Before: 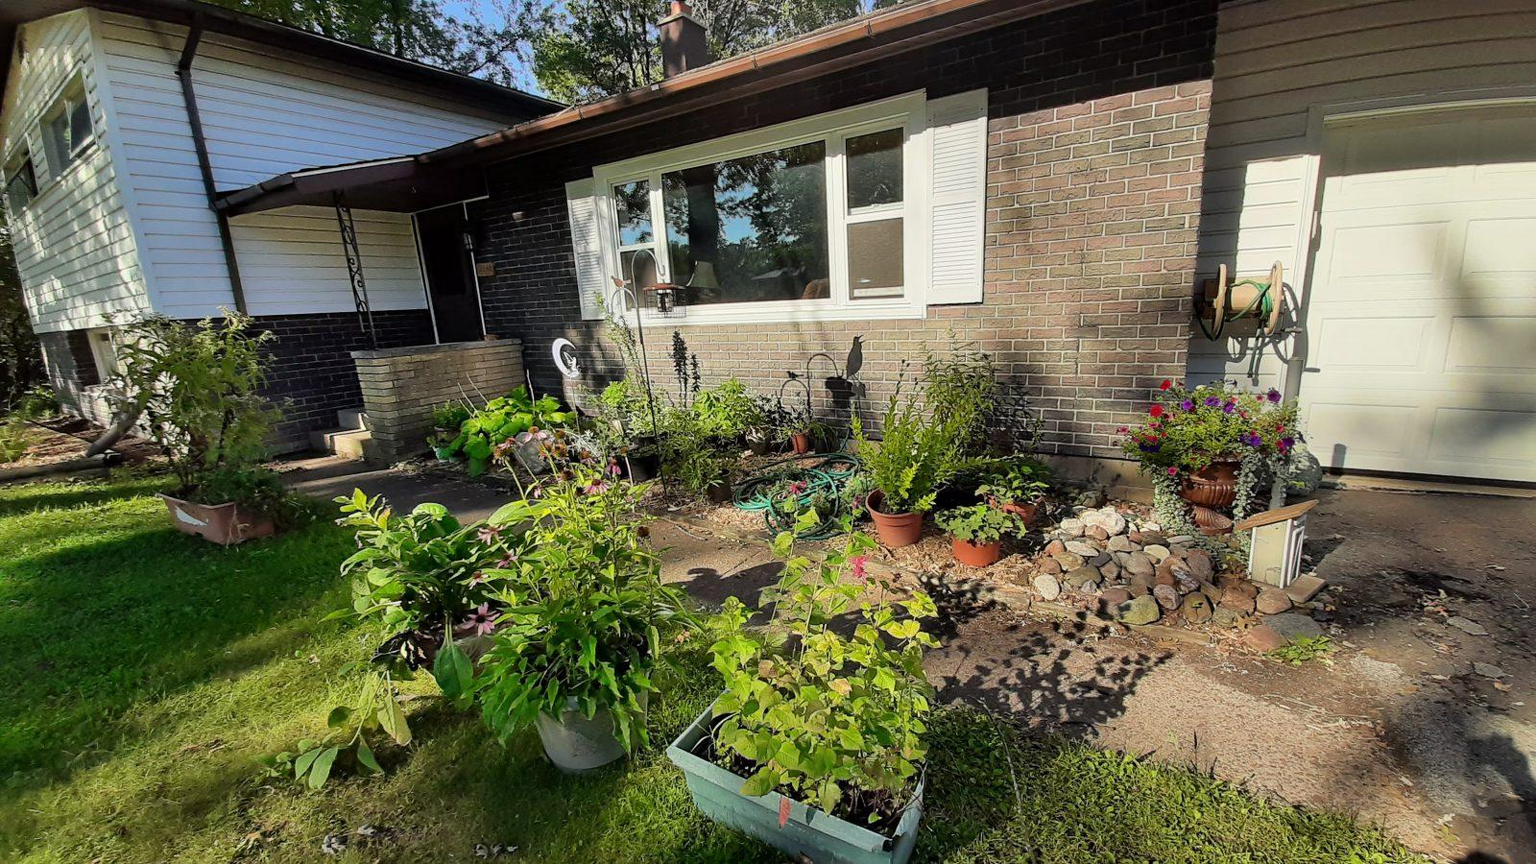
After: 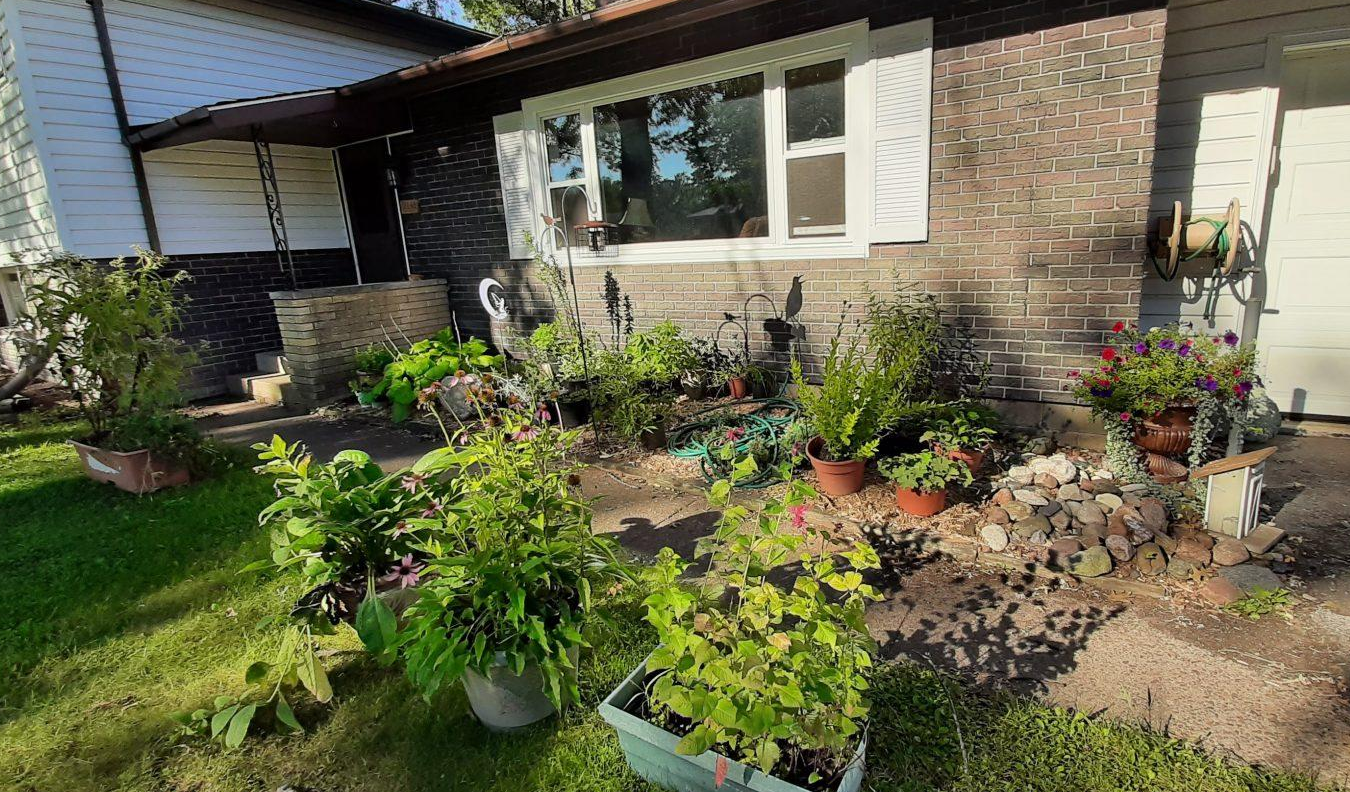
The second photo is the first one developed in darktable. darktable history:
crop: left 6.054%, top 8.316%, right 9.542%, bottom 3.573%
